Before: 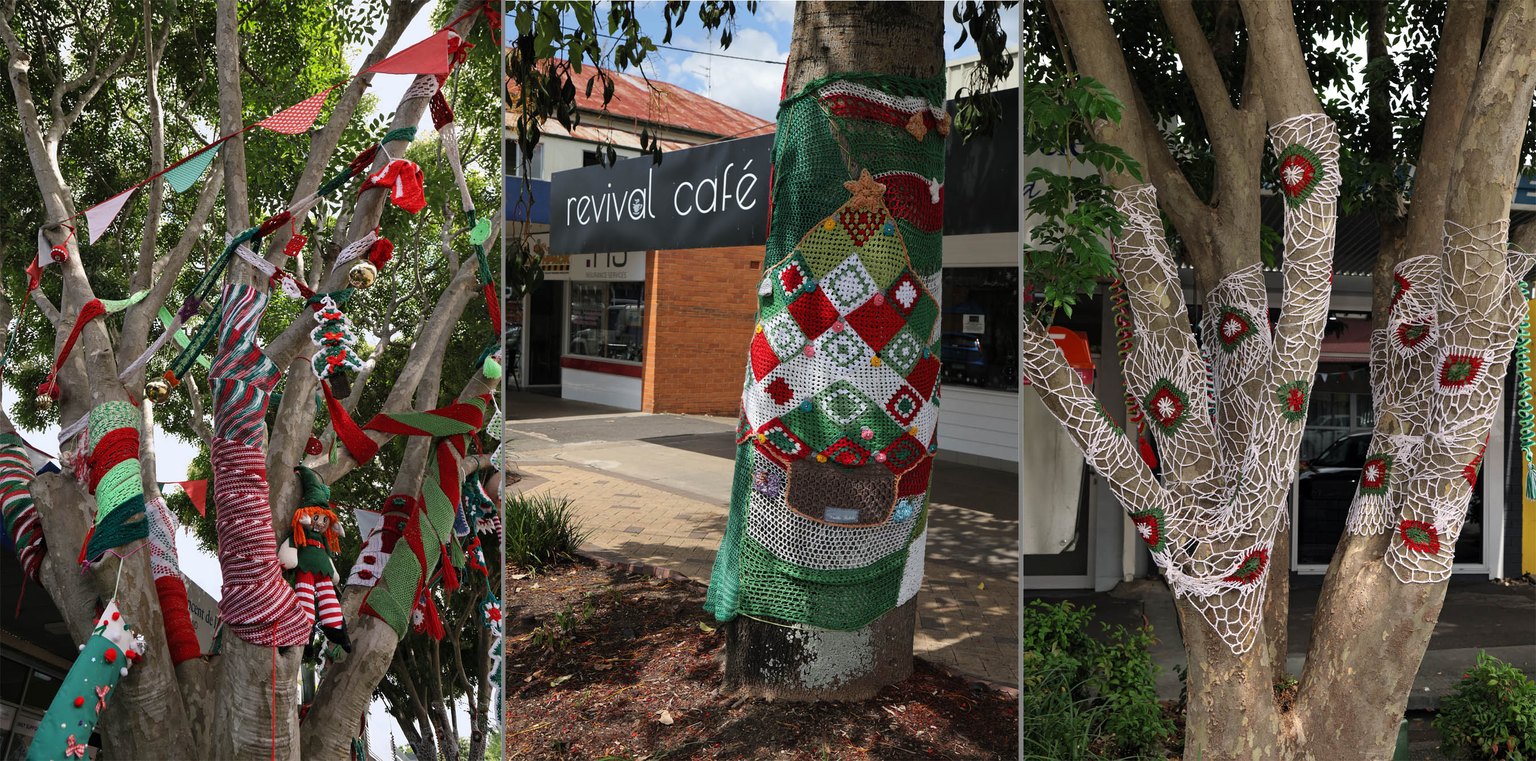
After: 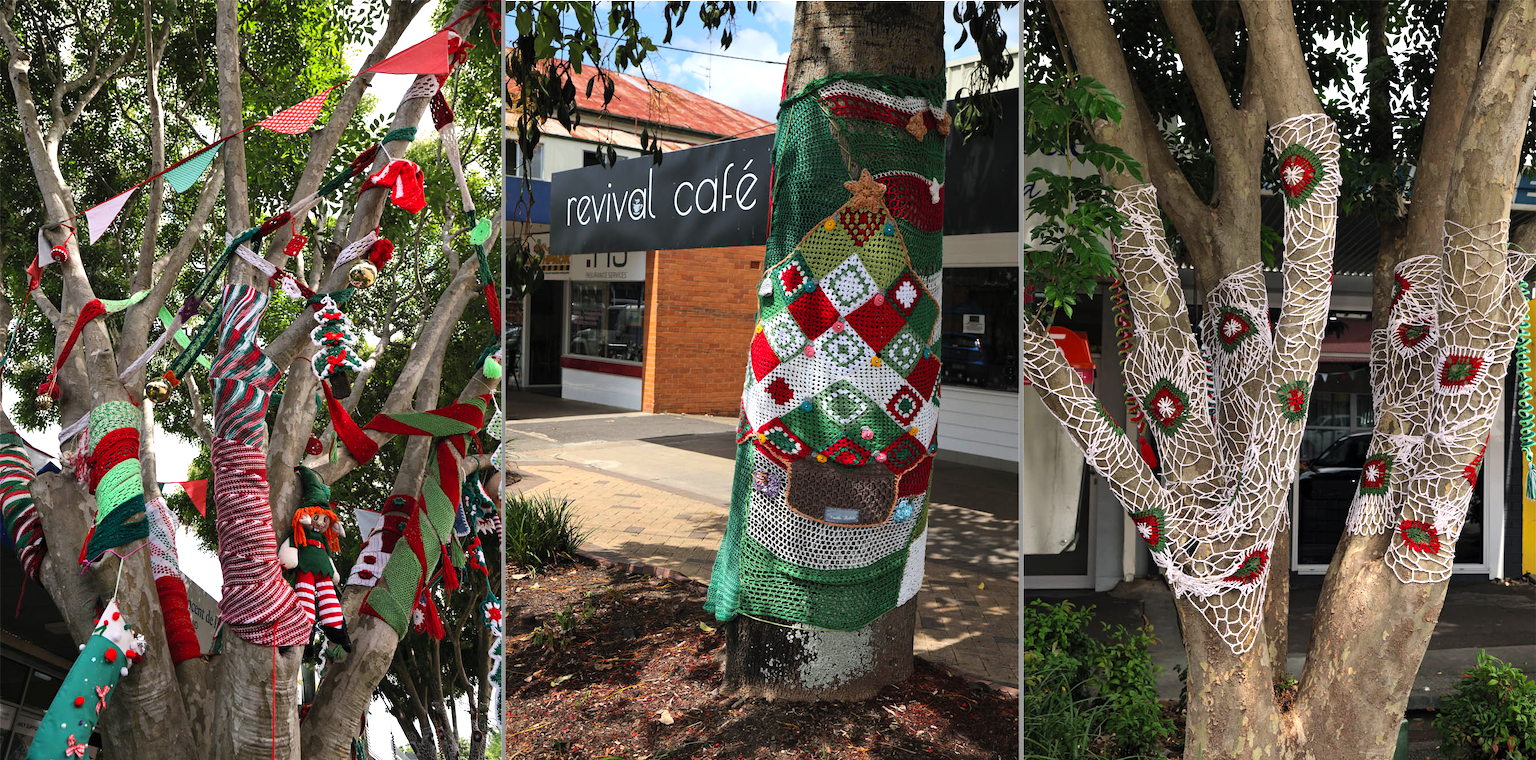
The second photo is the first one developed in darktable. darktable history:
contrast brightness saturation: contrast 0.07, brightness 0.08, saturation 0.18
tone equalizer: -8 EV -0.417 EV, -7 EV -0.389 EV, -6 EV -0.333 EV, -5 EV -0.222 EV, -3 EV 0.222 EV, -2 EV 0.333 EV, -1 EV 0.389 EV, +0 EV 0.417 EV, edges refinement/feathering 500, mask exposure compensation -1.57 EV, preserve details no
